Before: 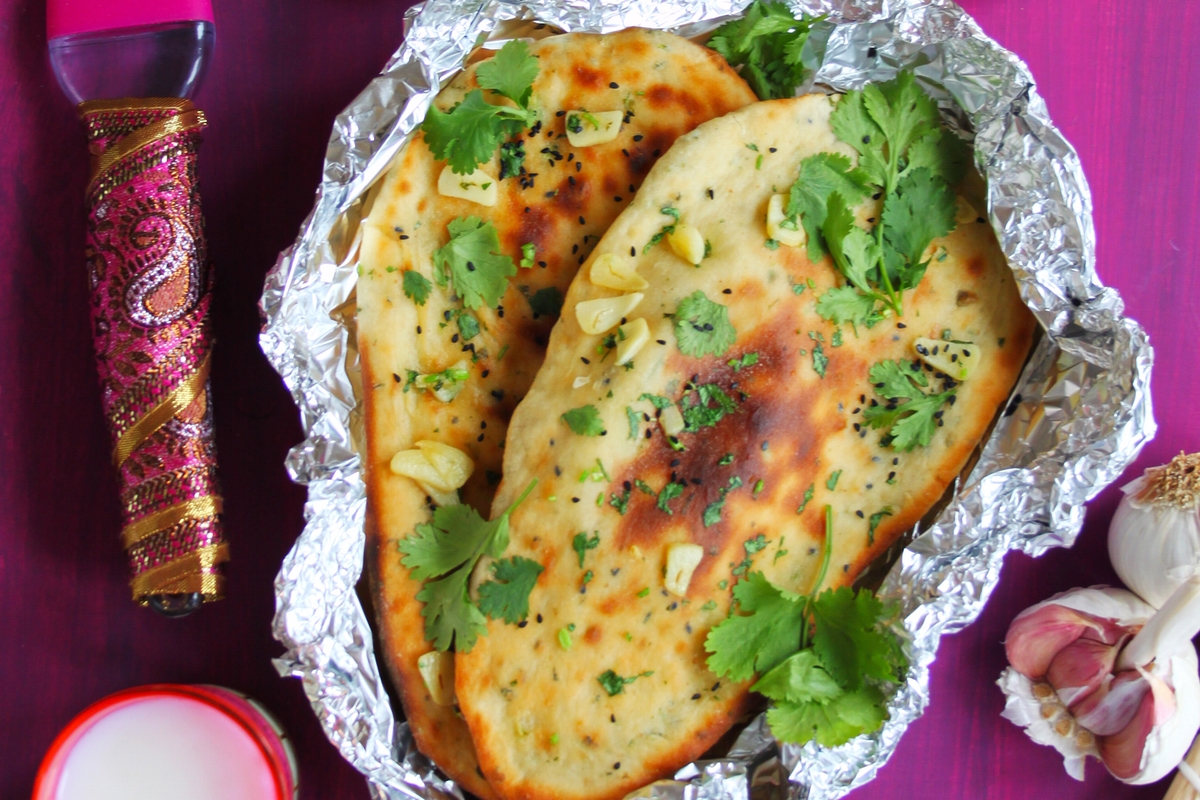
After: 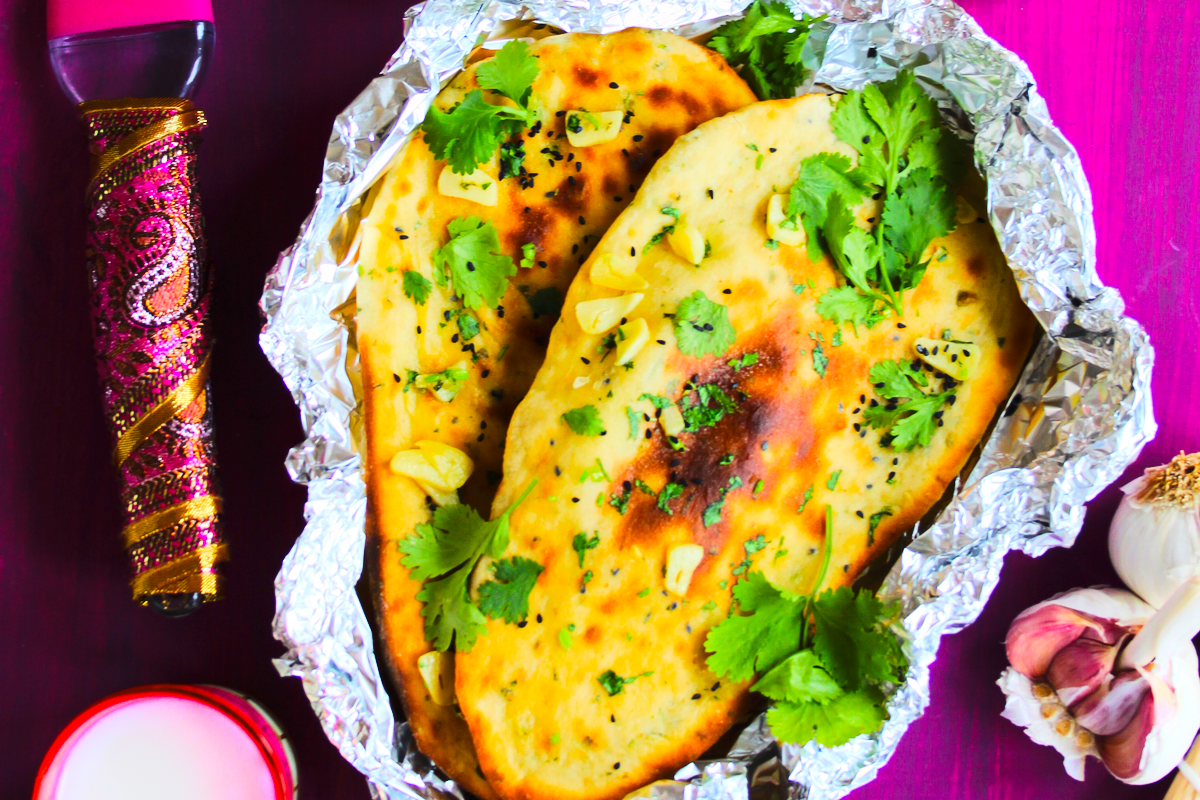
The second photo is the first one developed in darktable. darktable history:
color balance rgb: perceptual saturation grading › global saturation 25%, perceptual brilliance grading › mid-tones 10%, perceptual brilliance grading › shadows 15%, global vibrance 20%
tone curve: curves: ch0 [(0, 0) (0.288, 0.201) (0.683, 0.793) (1, 1)], color space Lab, linked channels, preserve colors none
